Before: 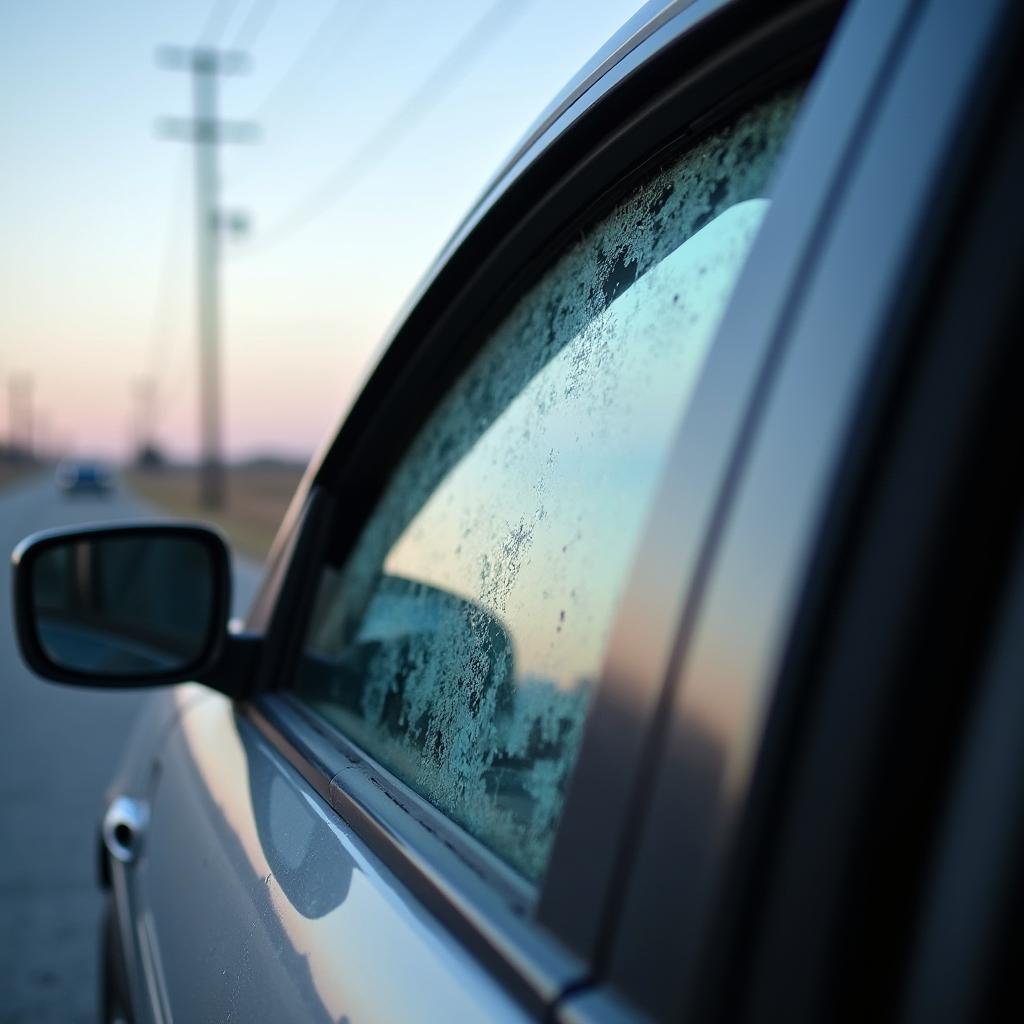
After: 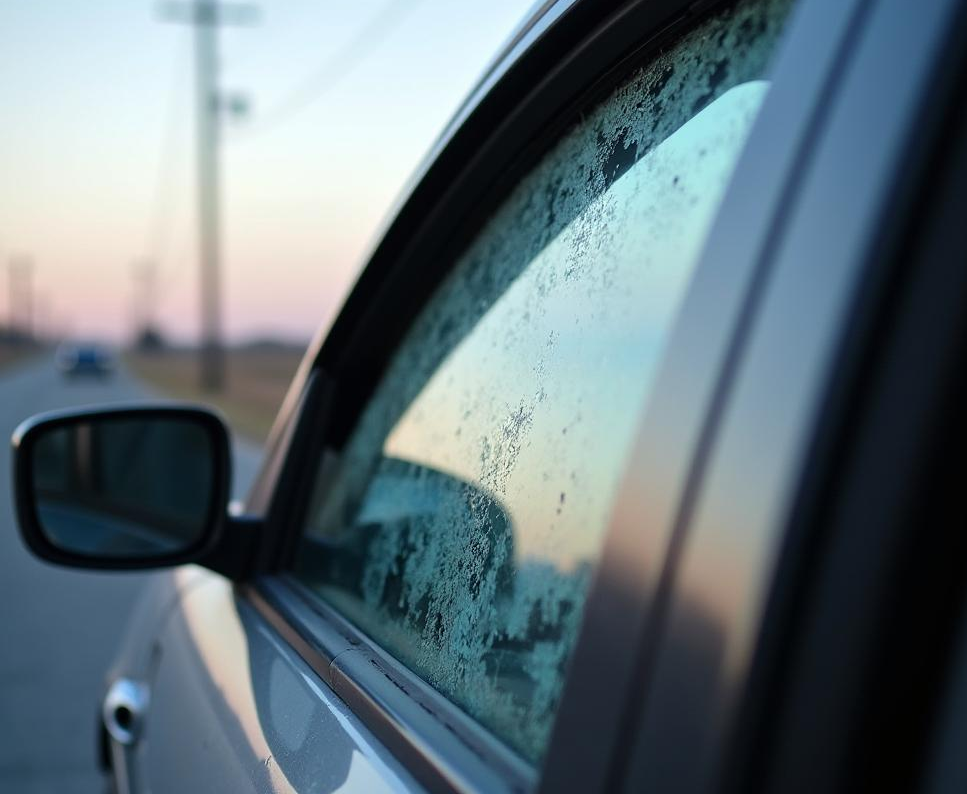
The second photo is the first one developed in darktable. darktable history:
crop and rotate: angle 0.028°, top 11.586%, right 5.468%, bottom 10.834%
